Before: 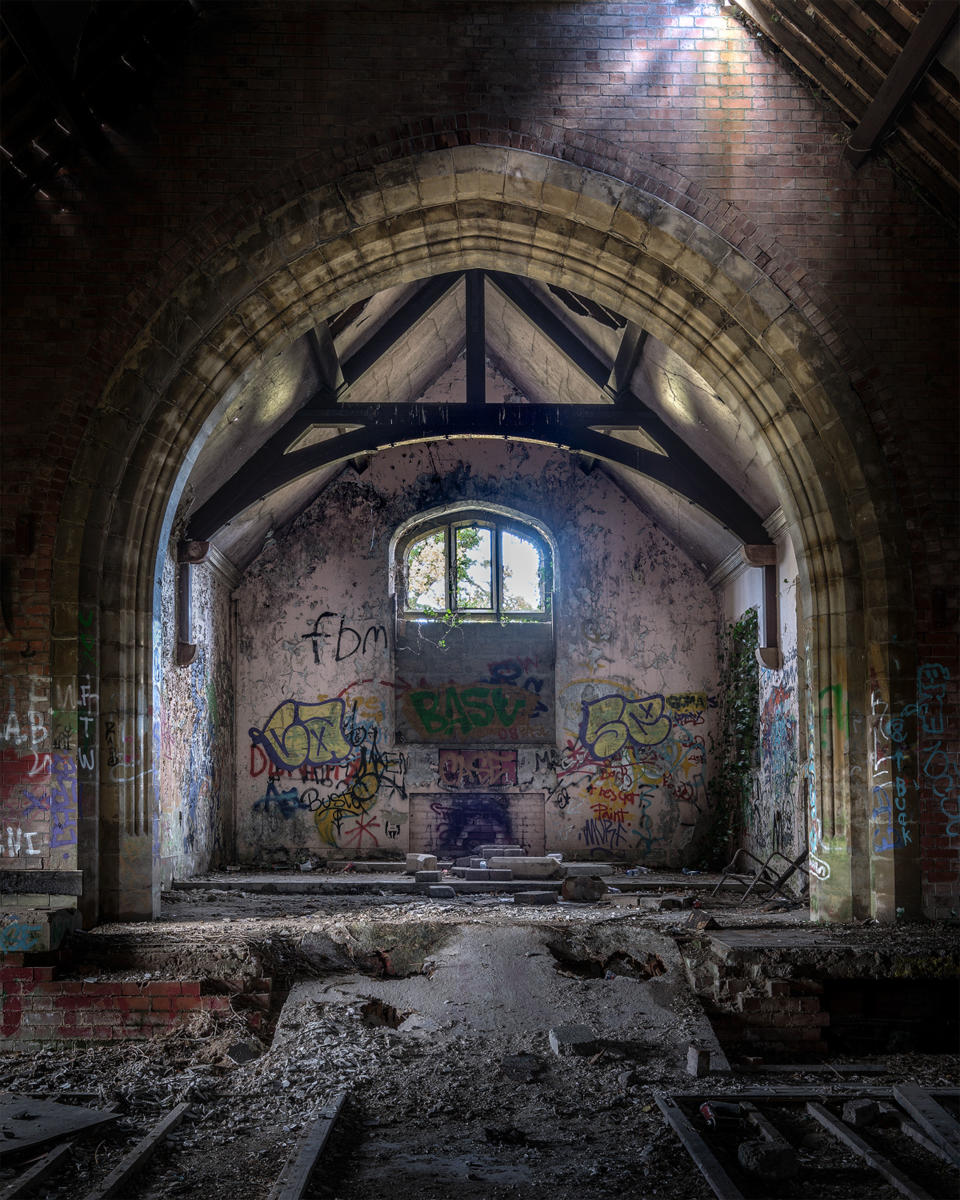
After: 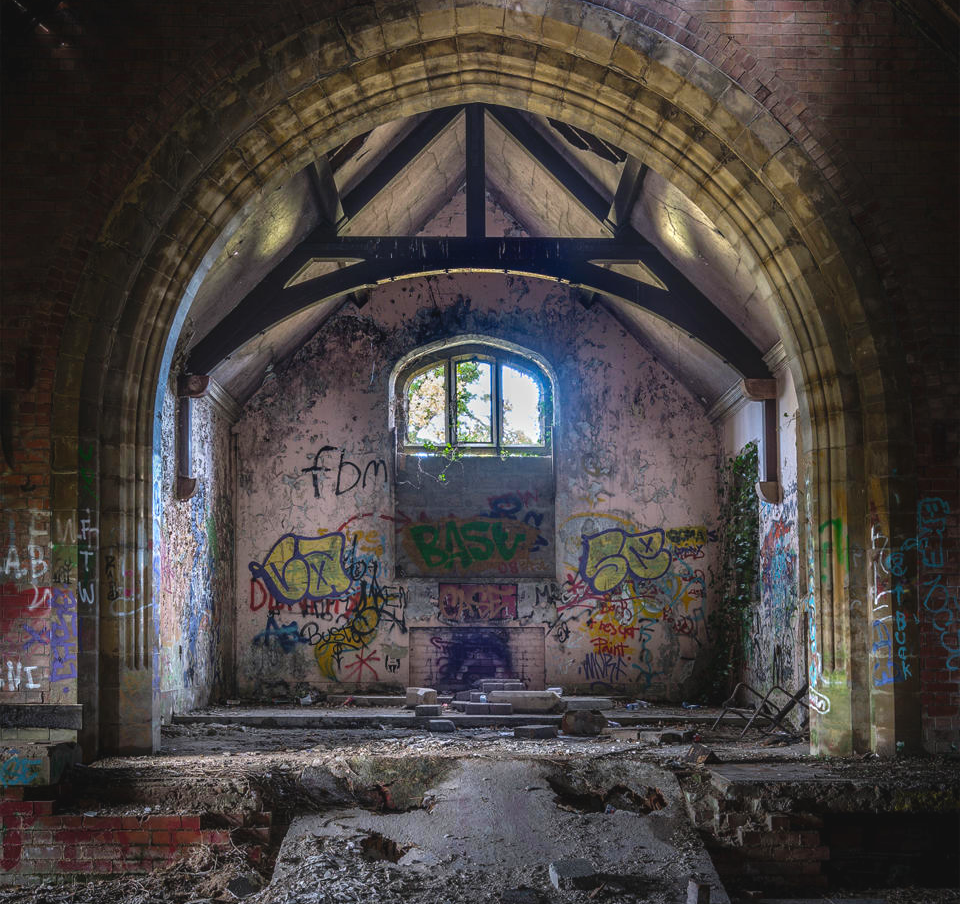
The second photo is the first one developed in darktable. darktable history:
color balance rgb: power › hue 206.44°, global offset › luminance 0.534%, perceptual saturation grading › global saturation 25.017%, global vibrance 20%
crop: top 13.858%, bottom 10.771%
exposure: exposure 0.128 EV, compensate exposure bias true, compensate highlight preservation false
